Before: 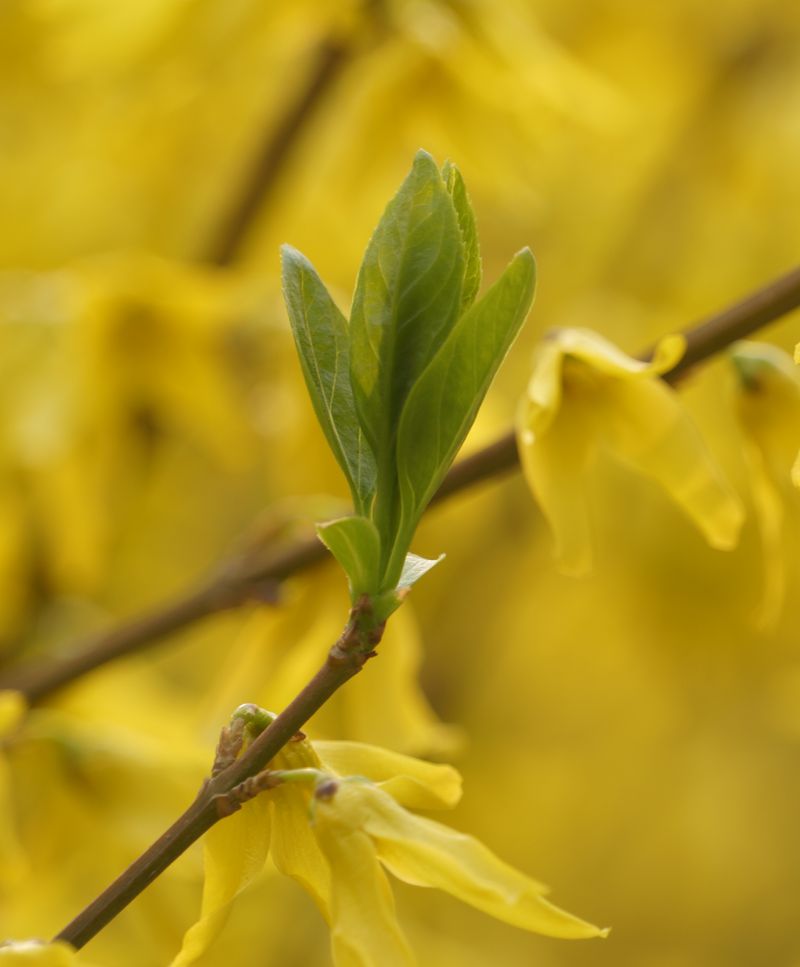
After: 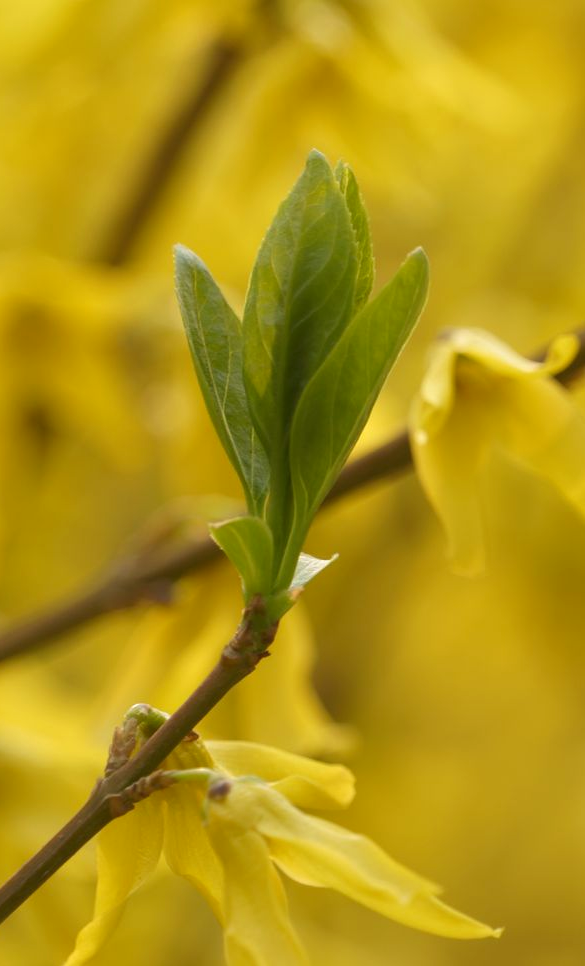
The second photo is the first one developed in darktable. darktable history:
exposure: exposure 0.086 EV, compensate exposure bias true, compensate highlight preservation false
crop: left 13.449%, right 13.358%
contrast brightness saturation: contrast 0.031, brightness -0.032
